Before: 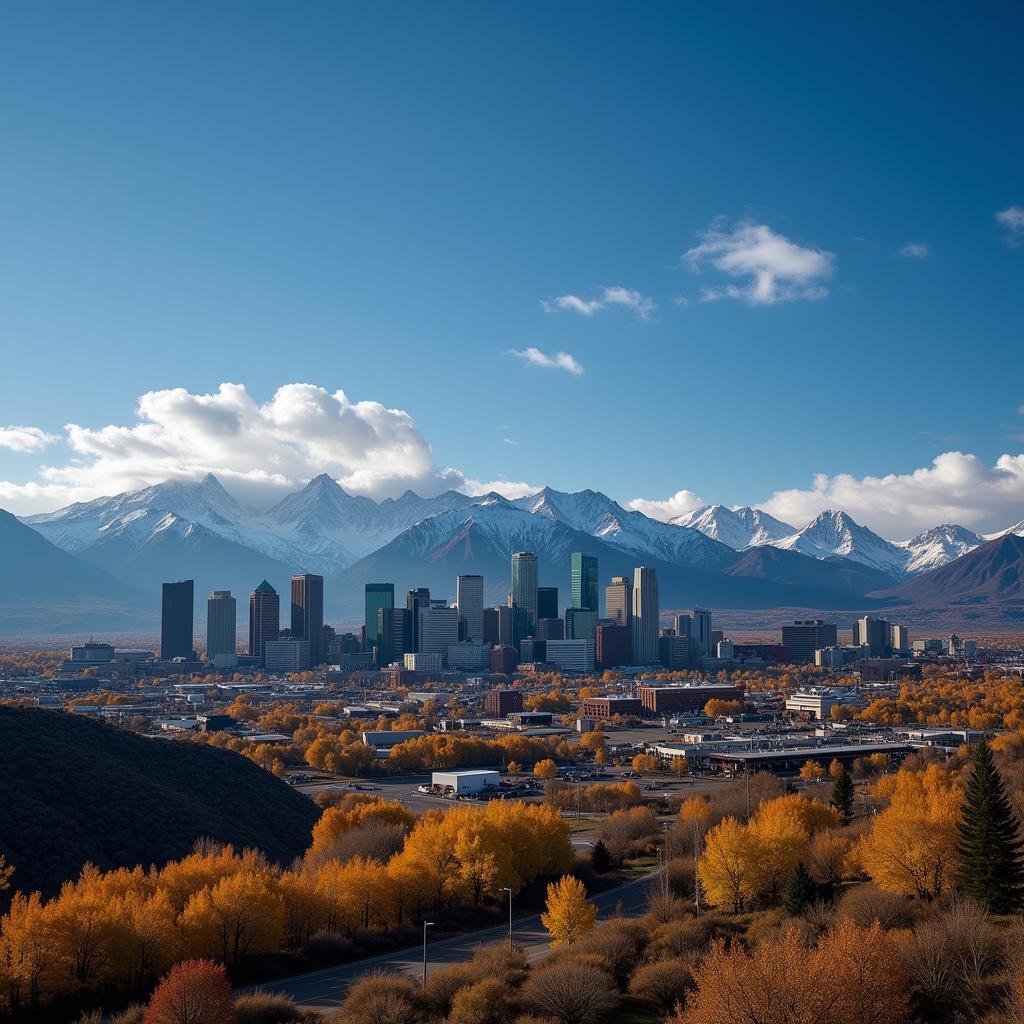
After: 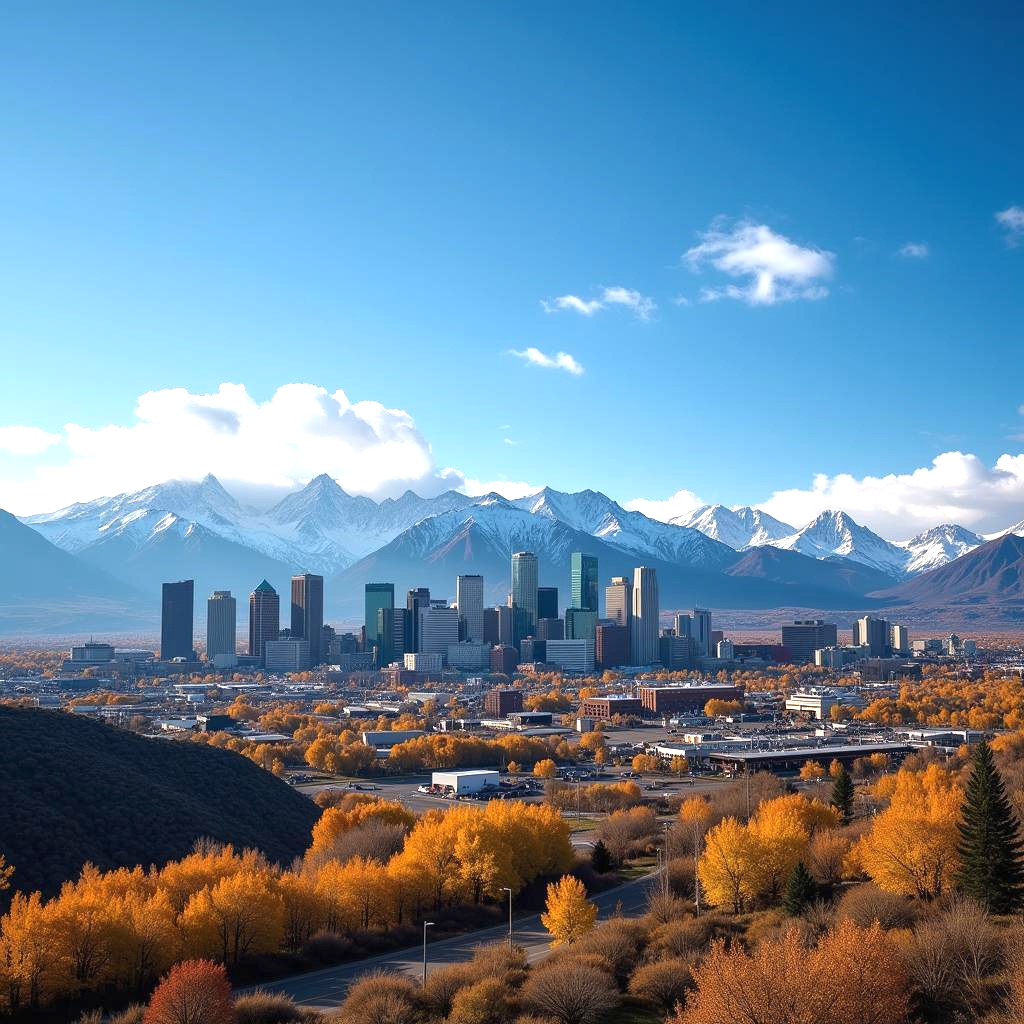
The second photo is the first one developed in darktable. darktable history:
exposure: black level correction -0.001, exposure 0.903 EV, compensate exposure bias true, compensate highlight preservation false
